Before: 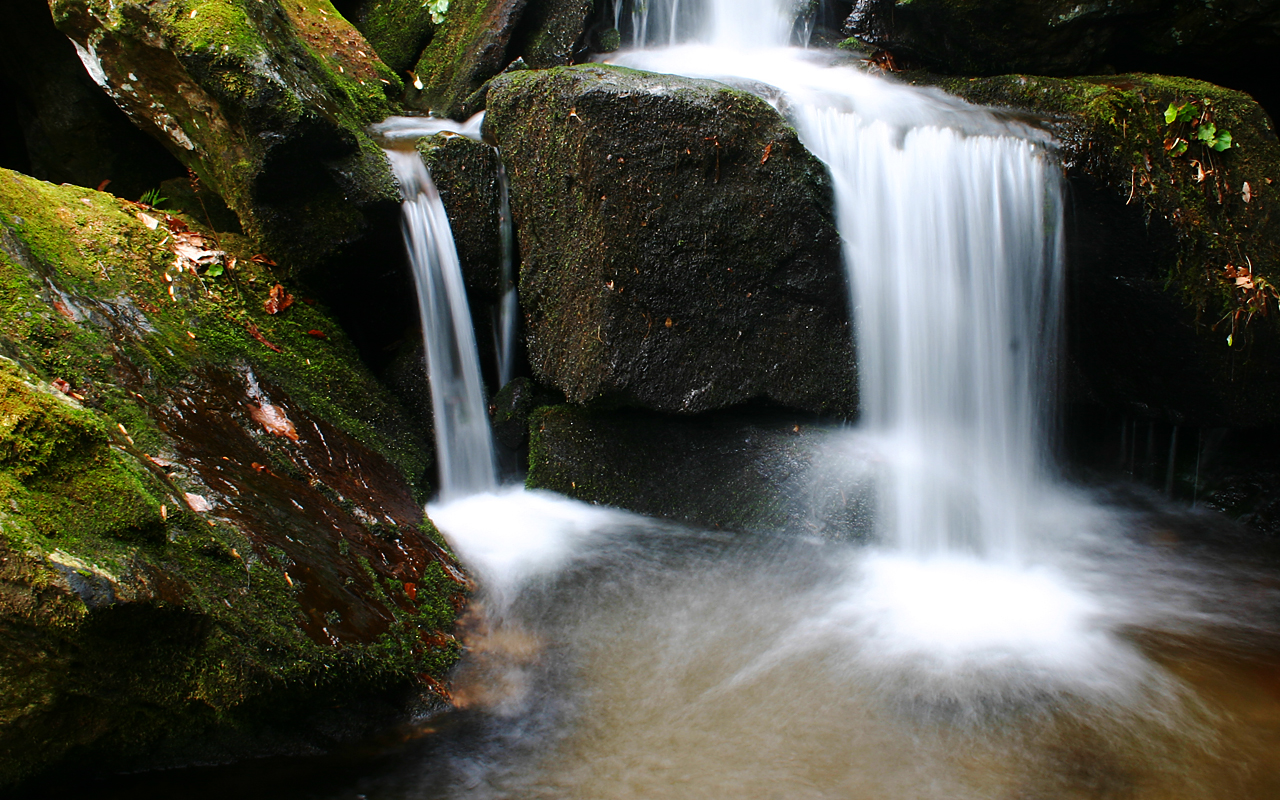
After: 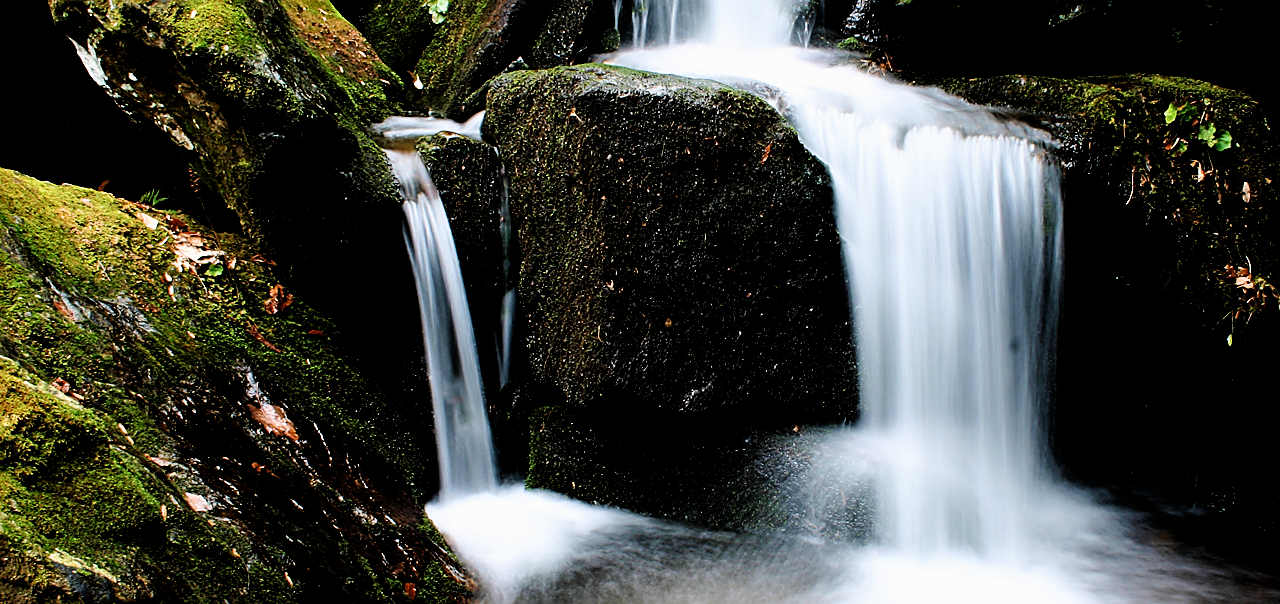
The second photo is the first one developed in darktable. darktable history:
filmic rgb: middle gray luminance 8.65%, black relative exposure -6.31 EV, white relative exposure 2.71 EV, target black luminance 0%, hardness 4.77, latitude 73.38%, contrast 1.341, shadows ↔ highlights balance 10.1%
crop: bottom 24.444%
sharpen: on, module defaults
velvia: on, module defaults
